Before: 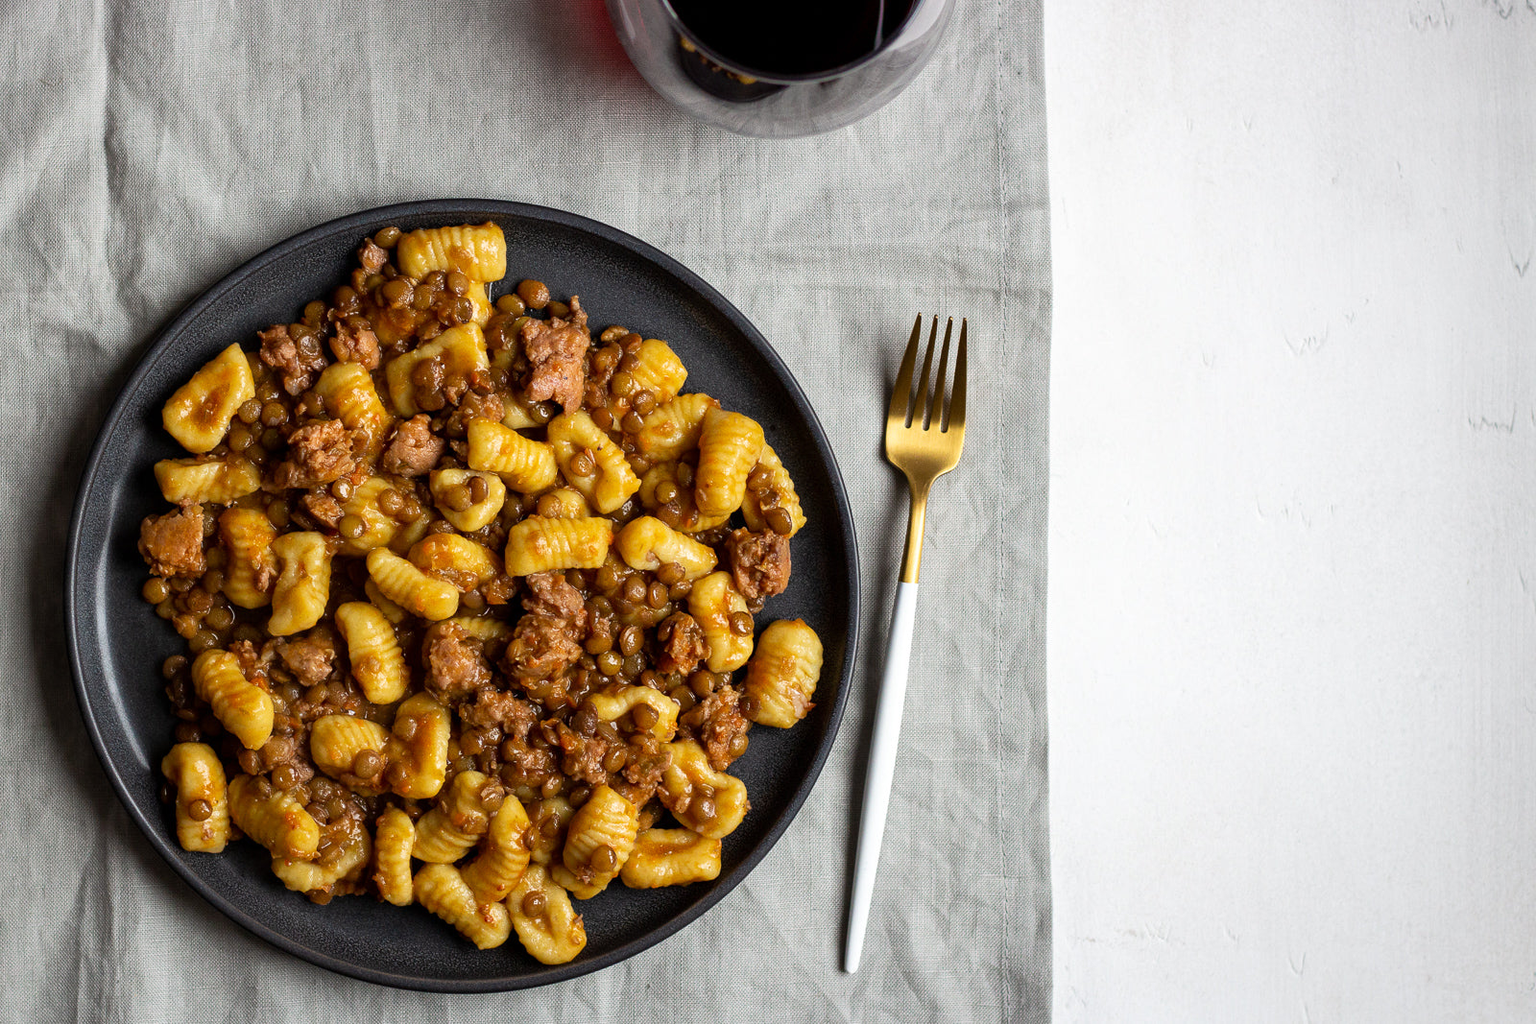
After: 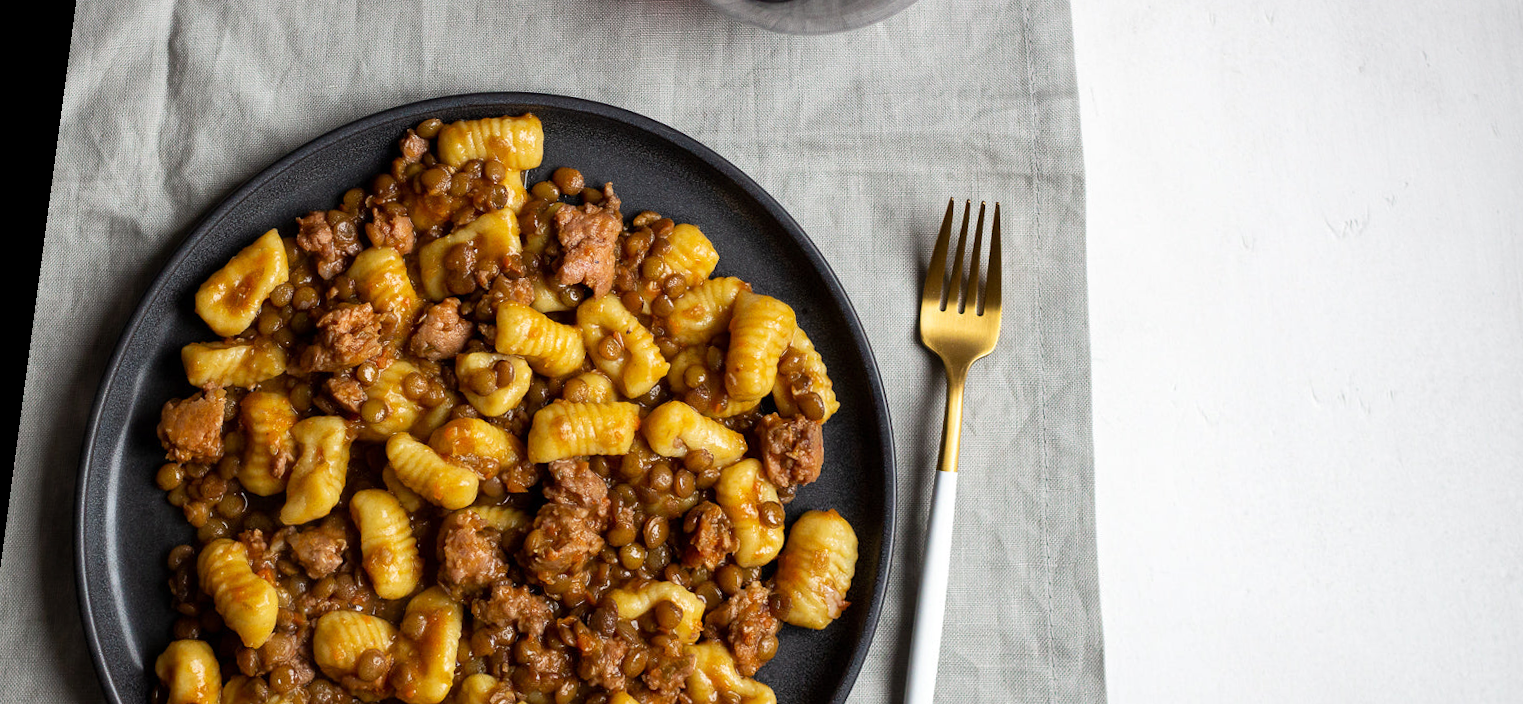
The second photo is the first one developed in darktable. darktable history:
crop: left 3.015%, top 8.969%, right 9.647%, bottom 26.457%
rotate and perspective: rotation 0.128°, lens shift (vertical) -0.181, lens shift (horizontal) -0.044, shear 0.001, automatic cropping off
